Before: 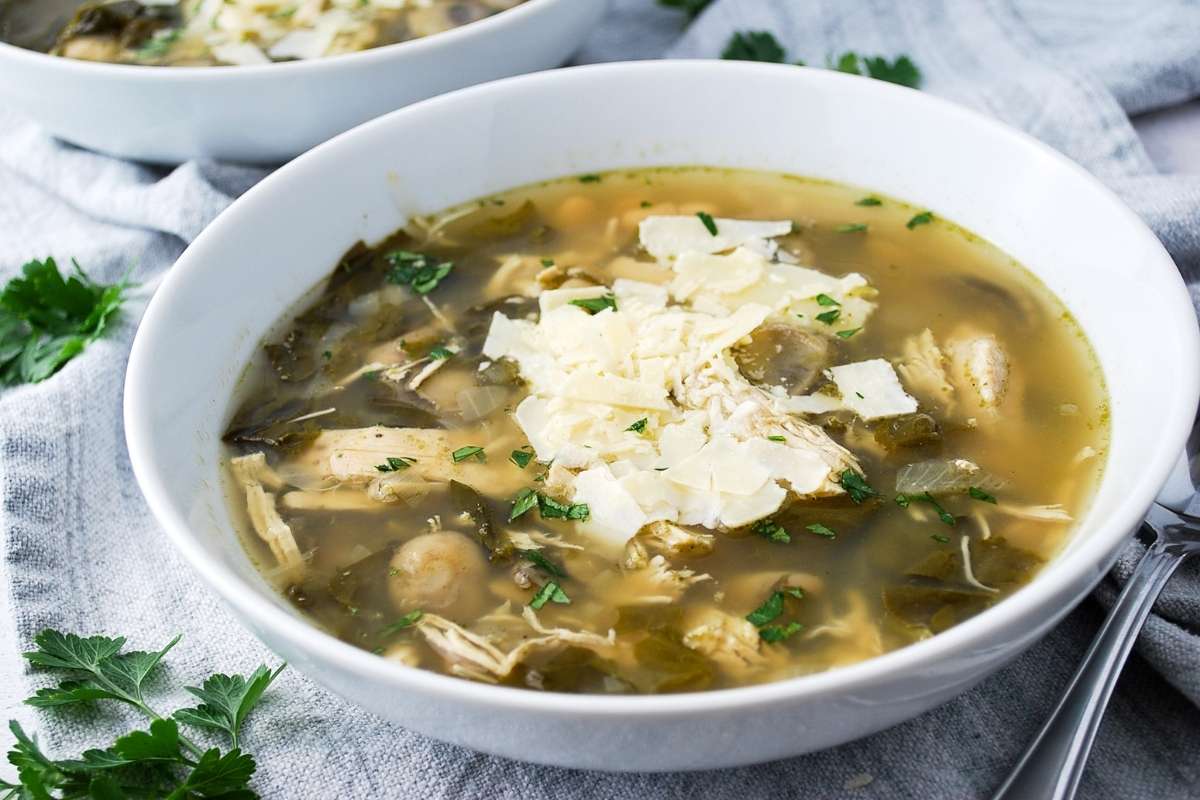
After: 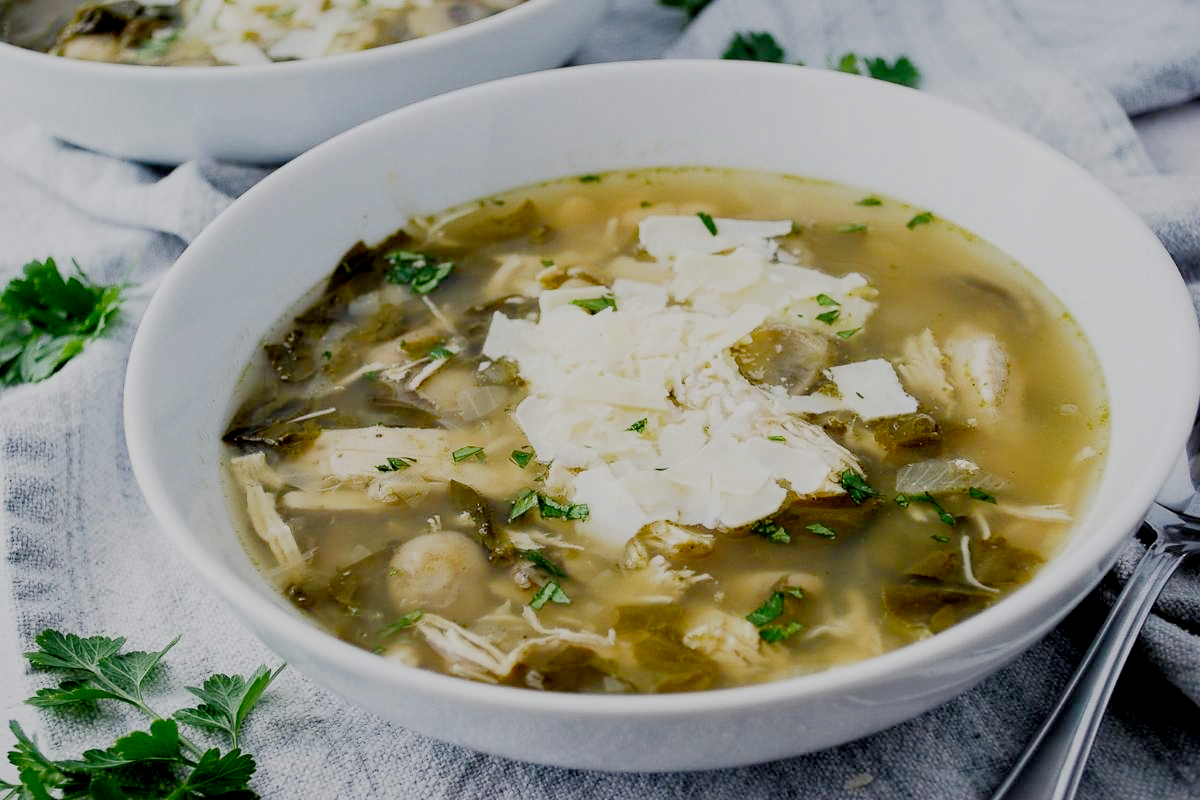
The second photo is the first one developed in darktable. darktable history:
filmic rgb: middle gray luminance 18%, black relative exposure -7.5 EV, white relative exposure 8.5 EV, threshold 6 EV, target black luminance 0%, hardness 2.23, latitude 18.37%, contrast 0.878, highlights saturation mix 5%, shadows ↔ highlights balance 10.15%, add noise in highlights 0, preserve chrominance no, color science v3 (2019), use custom middle-gray values true, iterations of high-quality reconstruction 0, contrast in highlights soft, enable highlight reconstruction true
local contrast: highlights 100%, shadows 100%, detail 120%, midtone range 0.2
